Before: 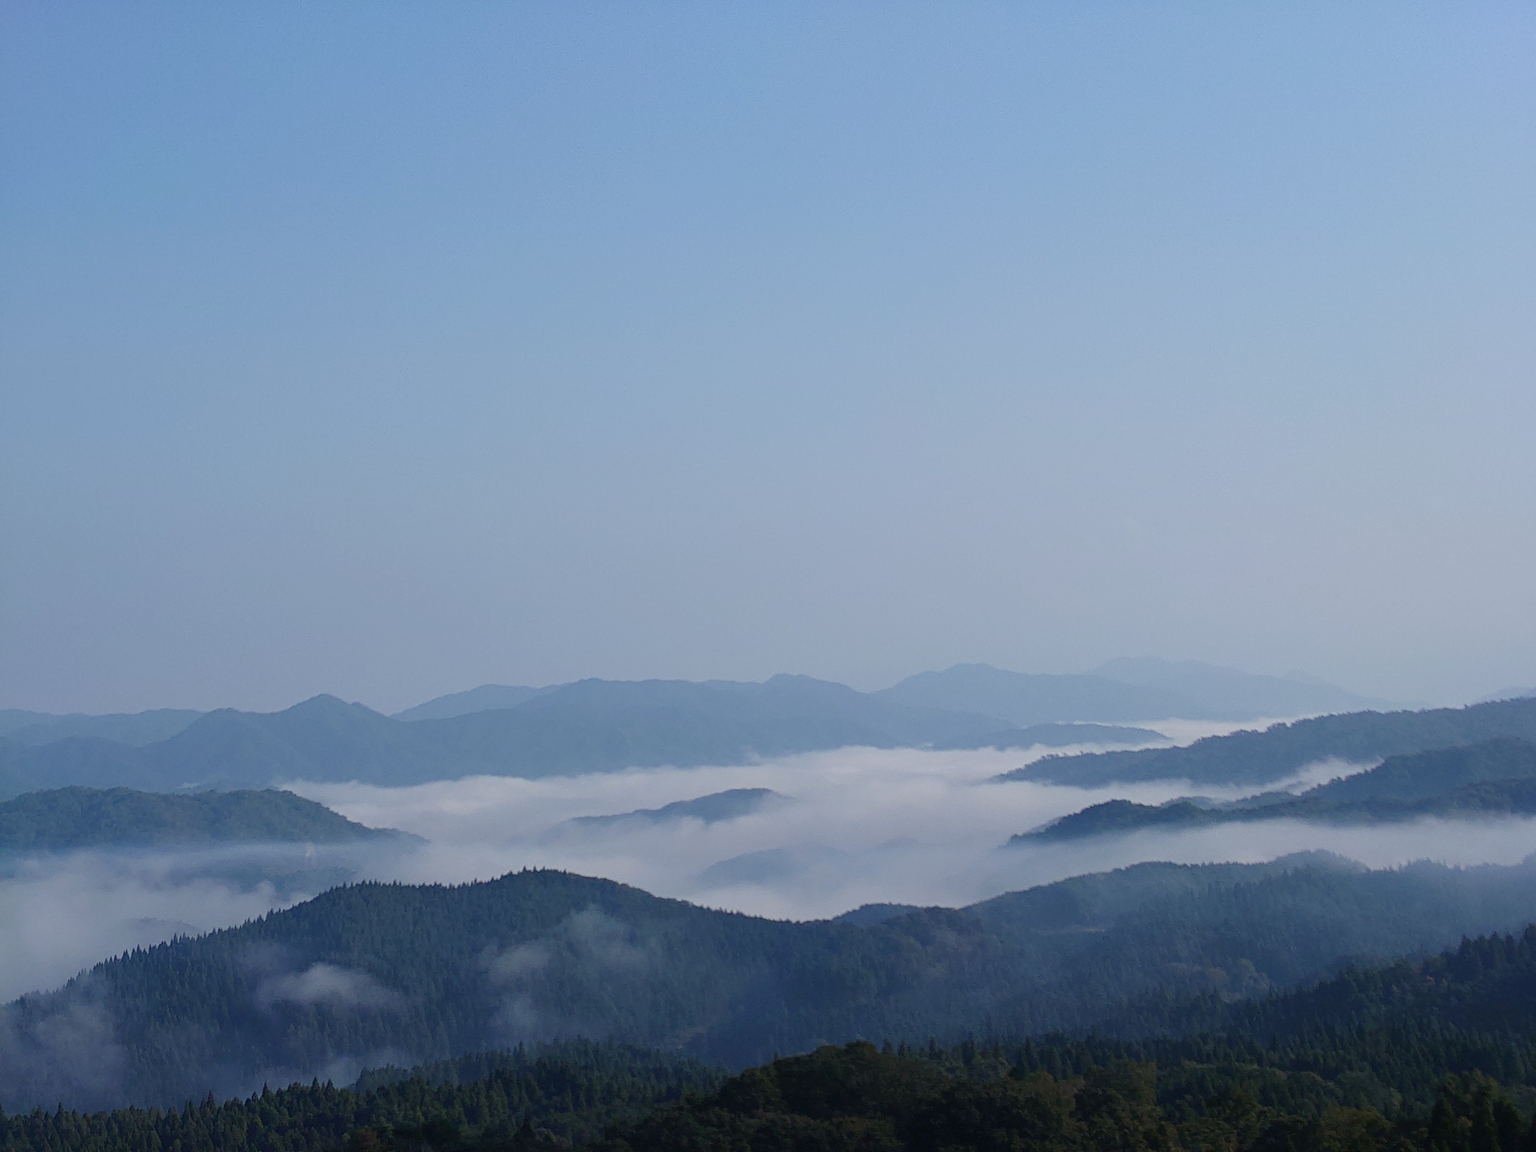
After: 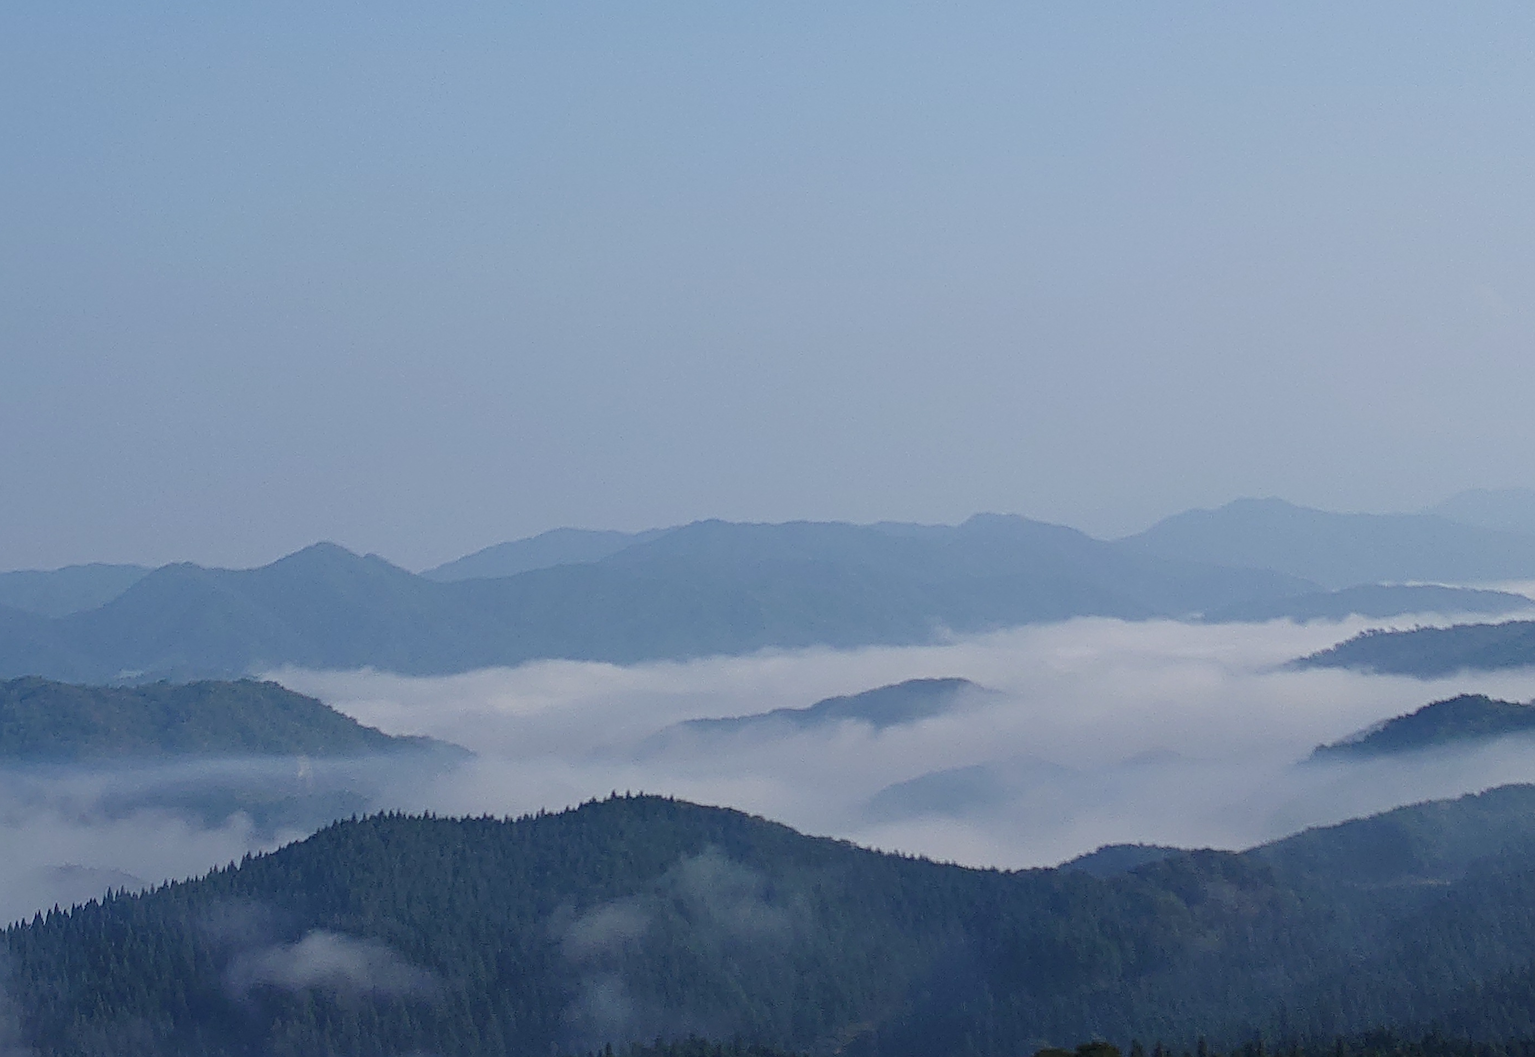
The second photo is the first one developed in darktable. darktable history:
crop: left 6.488%, top 27.668%, right 24.183%, bottom 8.656%
sharpen: on, module defaults
